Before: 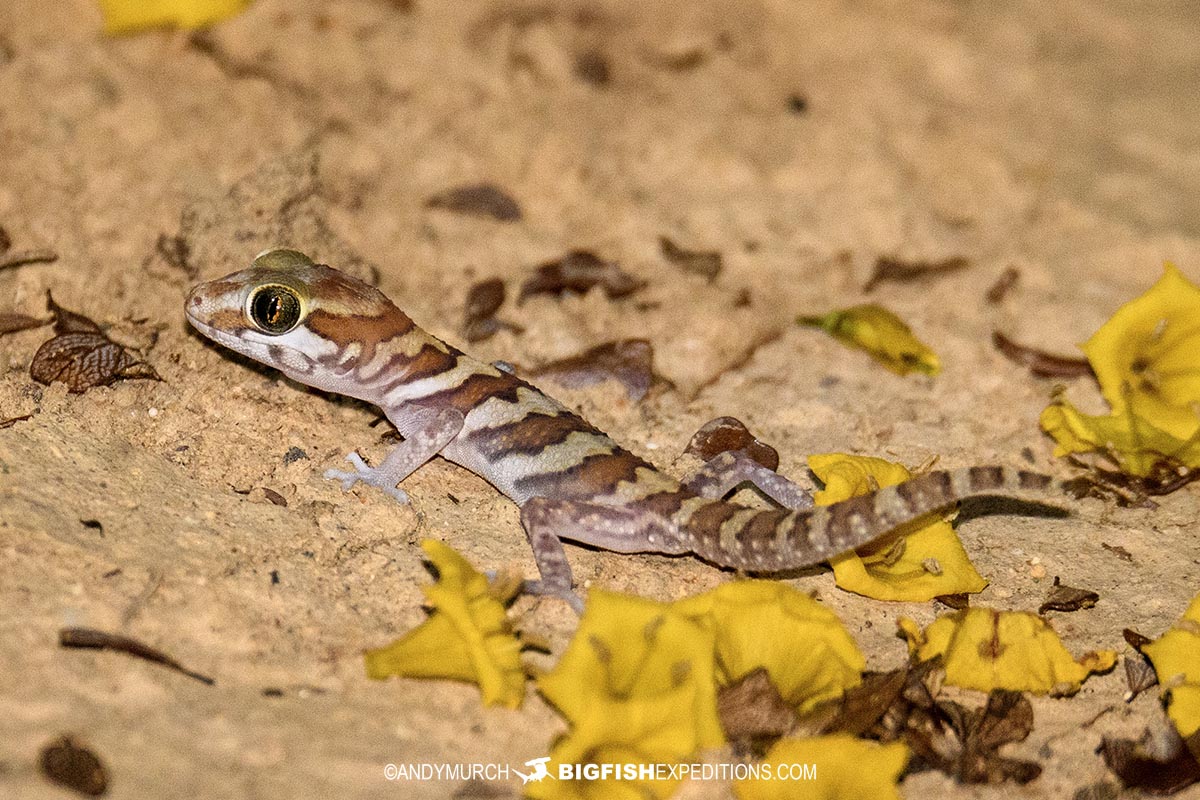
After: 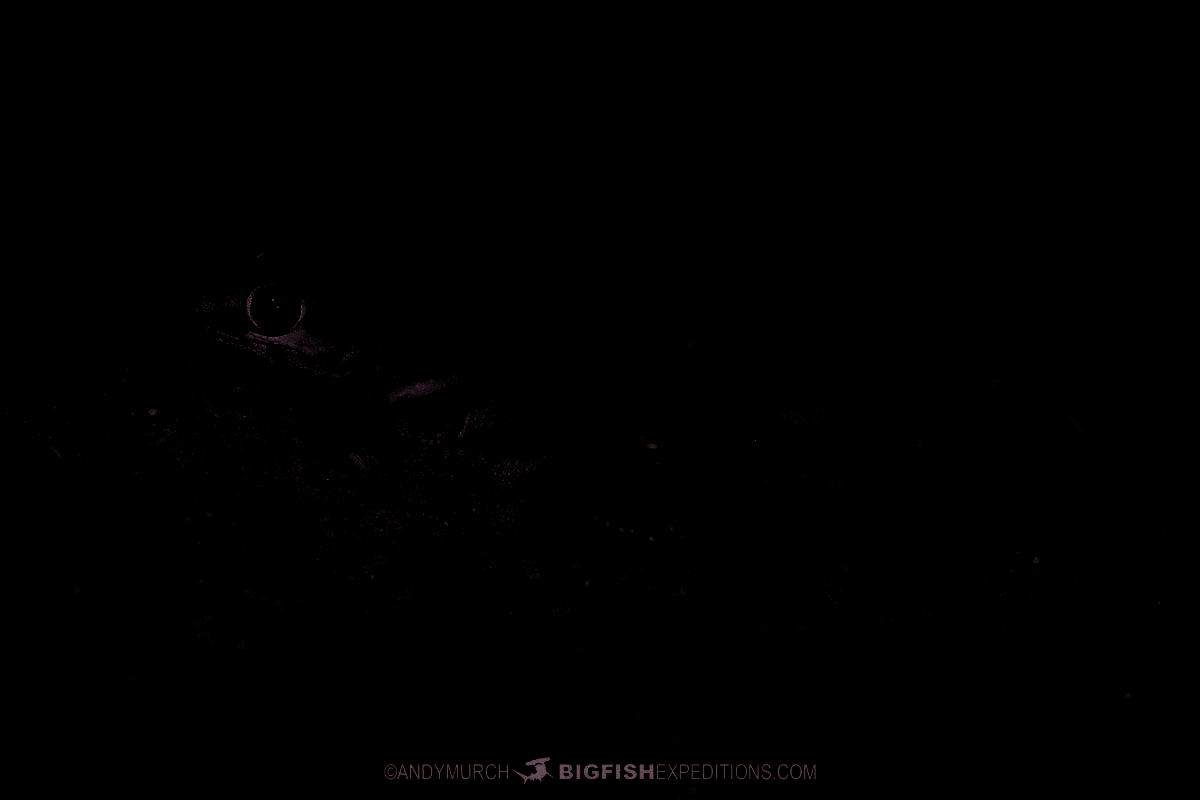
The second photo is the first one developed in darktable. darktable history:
levels: levels [0.721, 0.937, 0.997]
contrast brightness saturation: contrast -0.1, saturation -0.1
shadows and highlights: shadows -23.08, highlights 46.15, soften with gaussian
split-toning: shadows › hue 316.8°, shadows › saturation 0.47, highlights › hue 201.6°, highlights › saturation 0, balance -41.97, compress 28.01%
